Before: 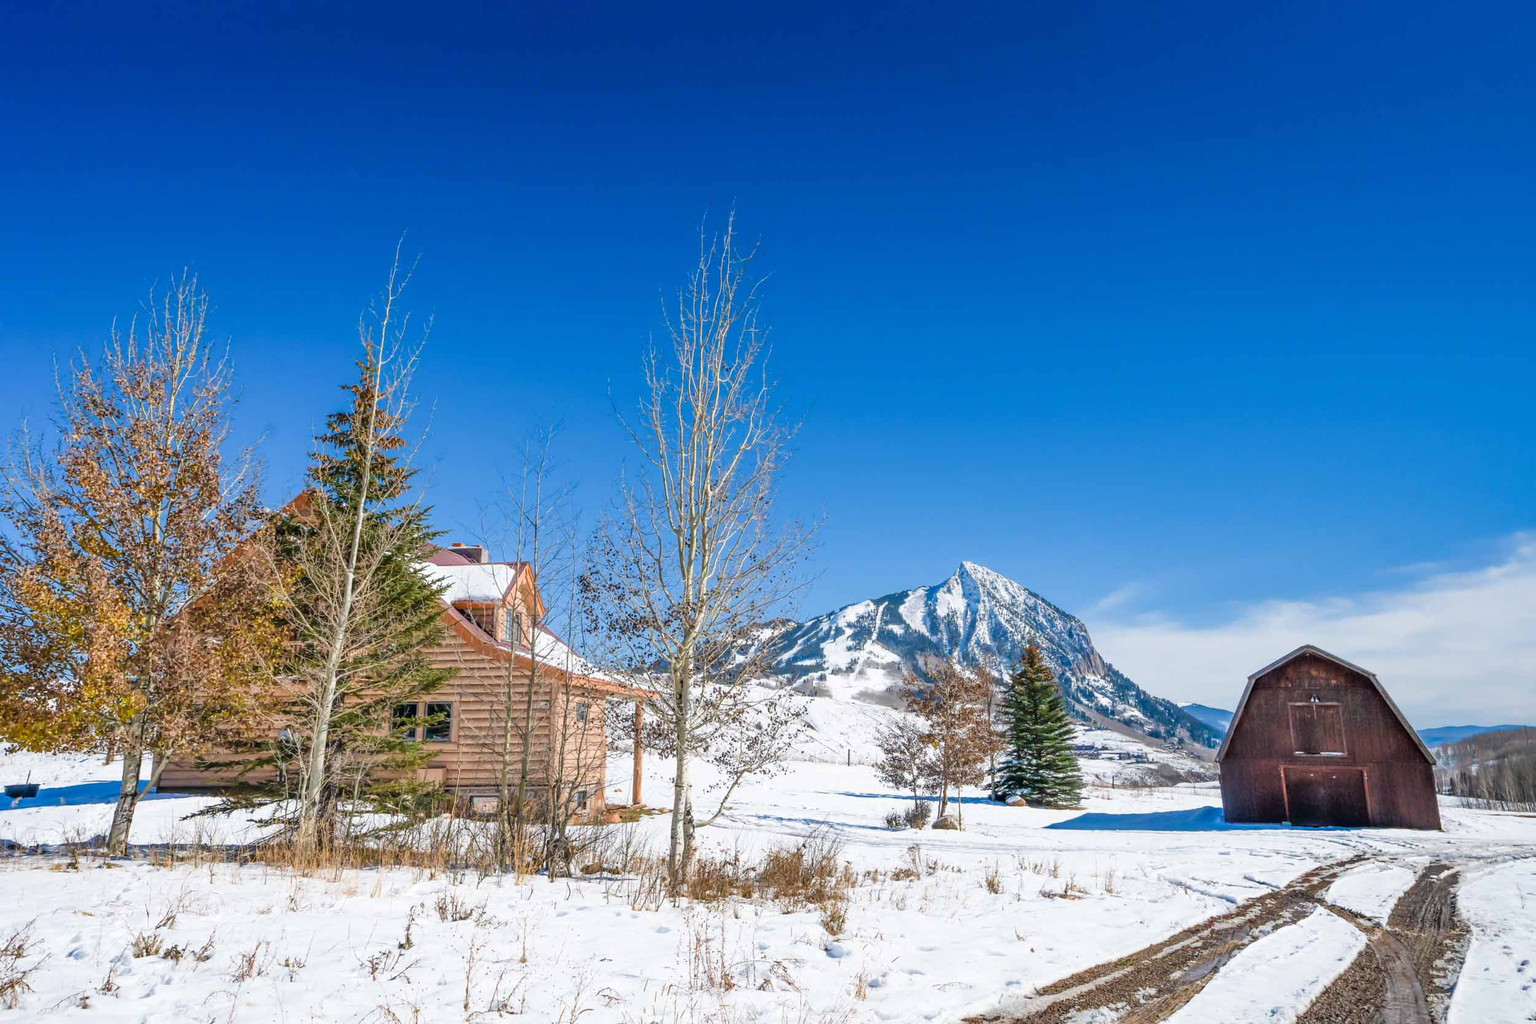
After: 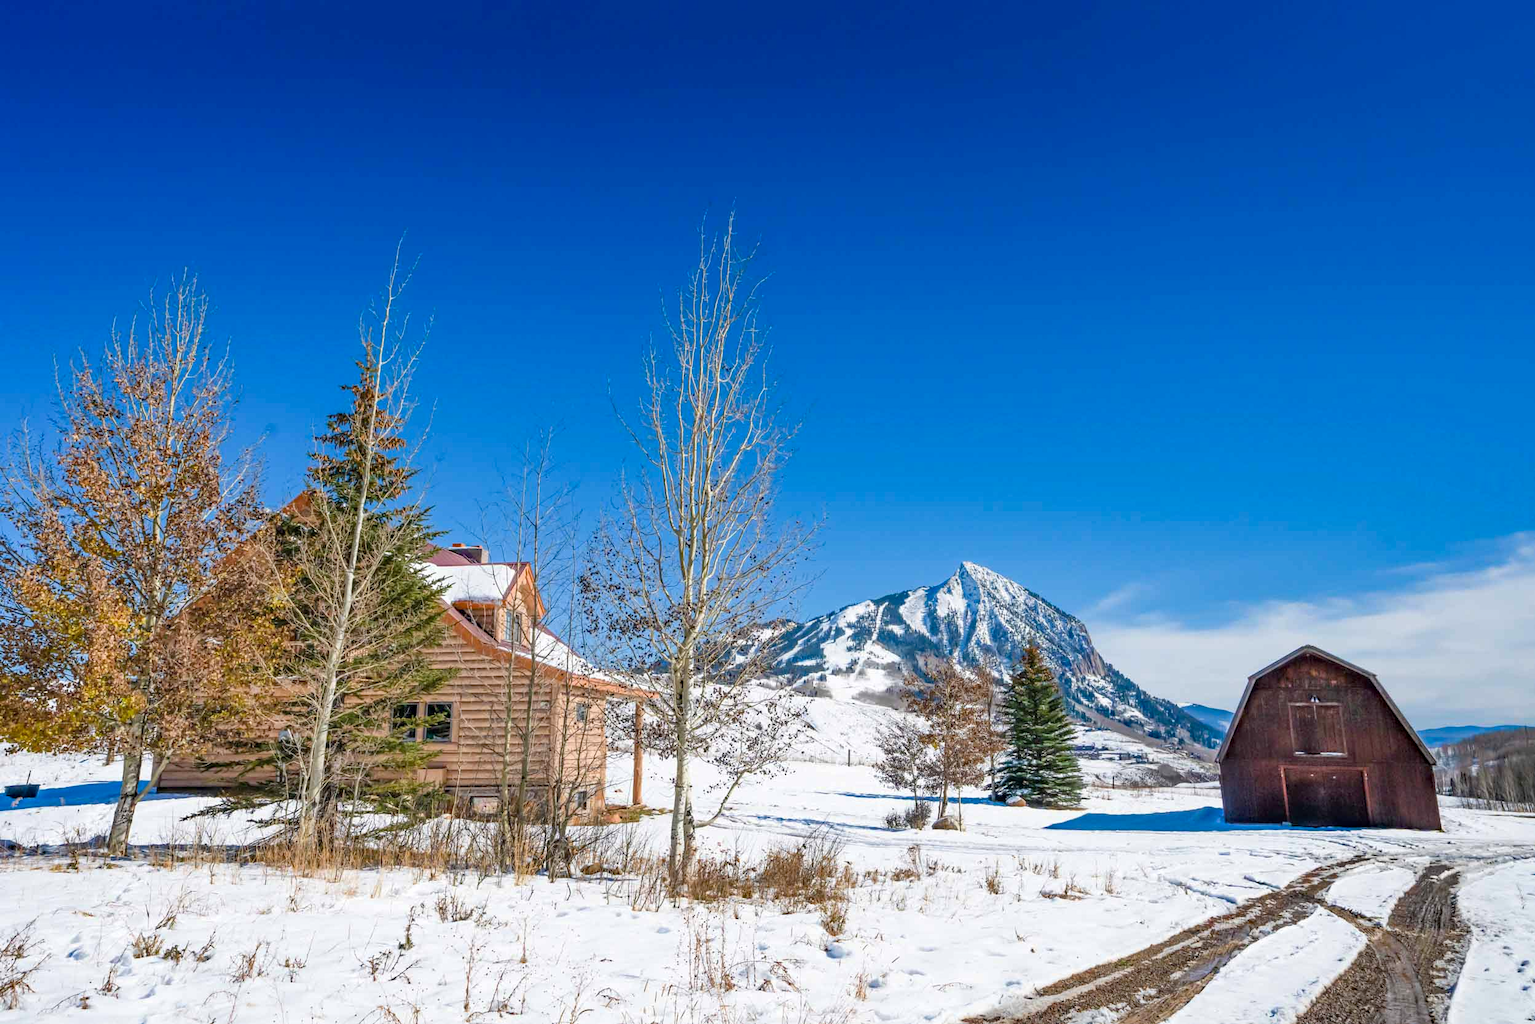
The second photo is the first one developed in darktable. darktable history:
haze removal: strength 0.283, distance 0.256, compatibility mode true, adaptive false
